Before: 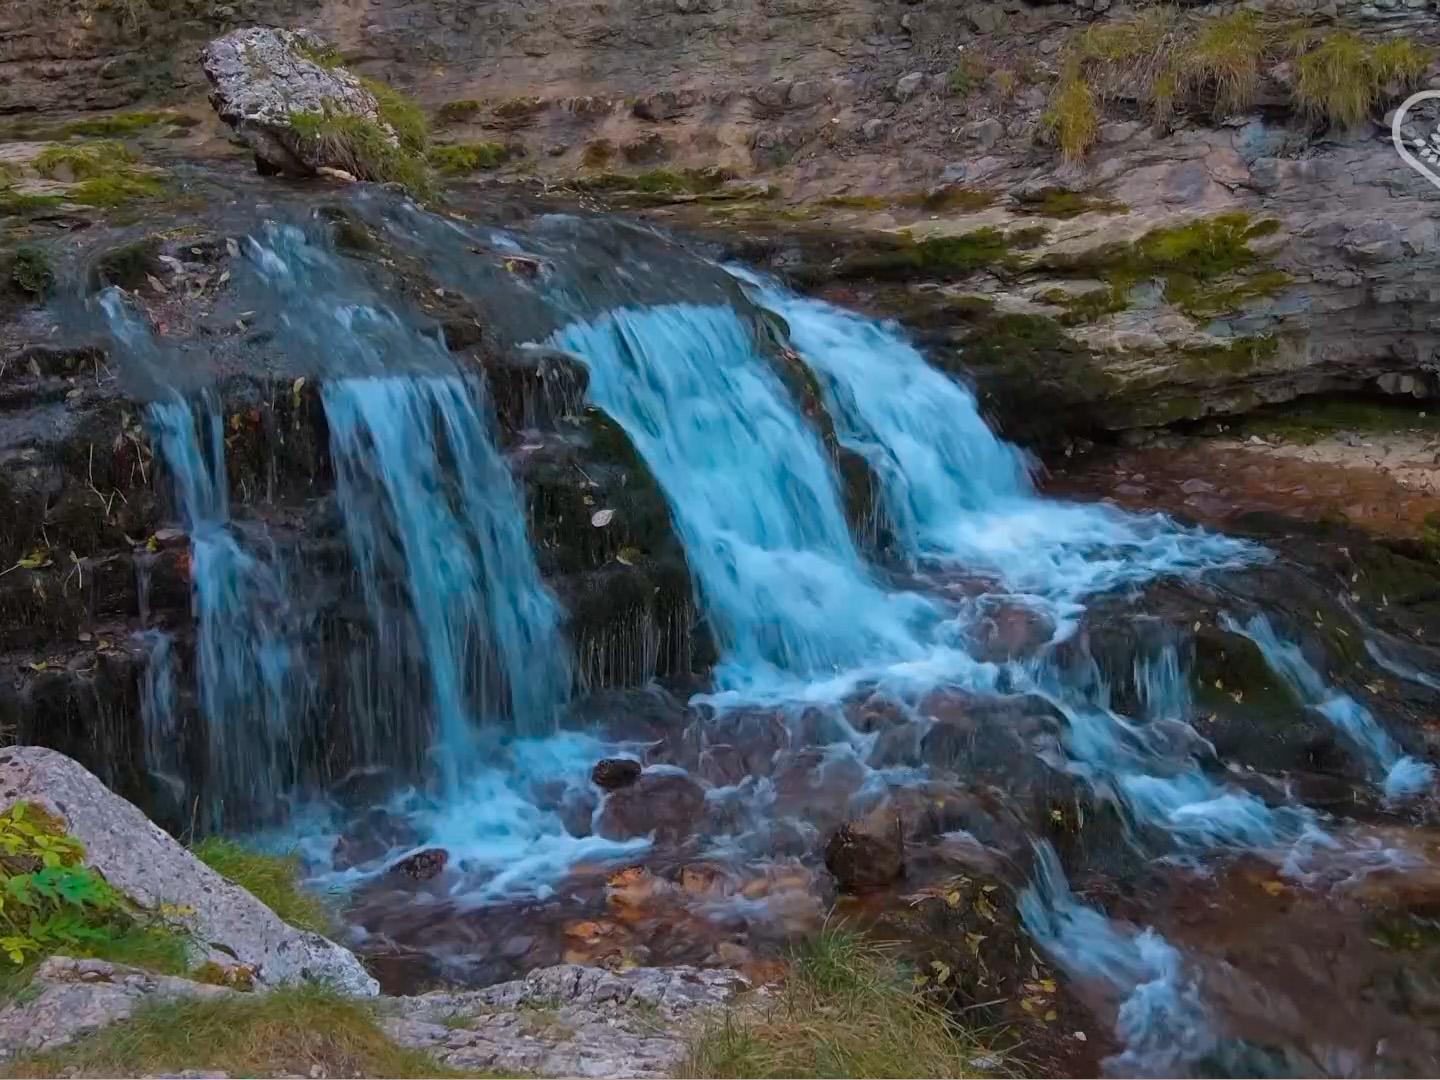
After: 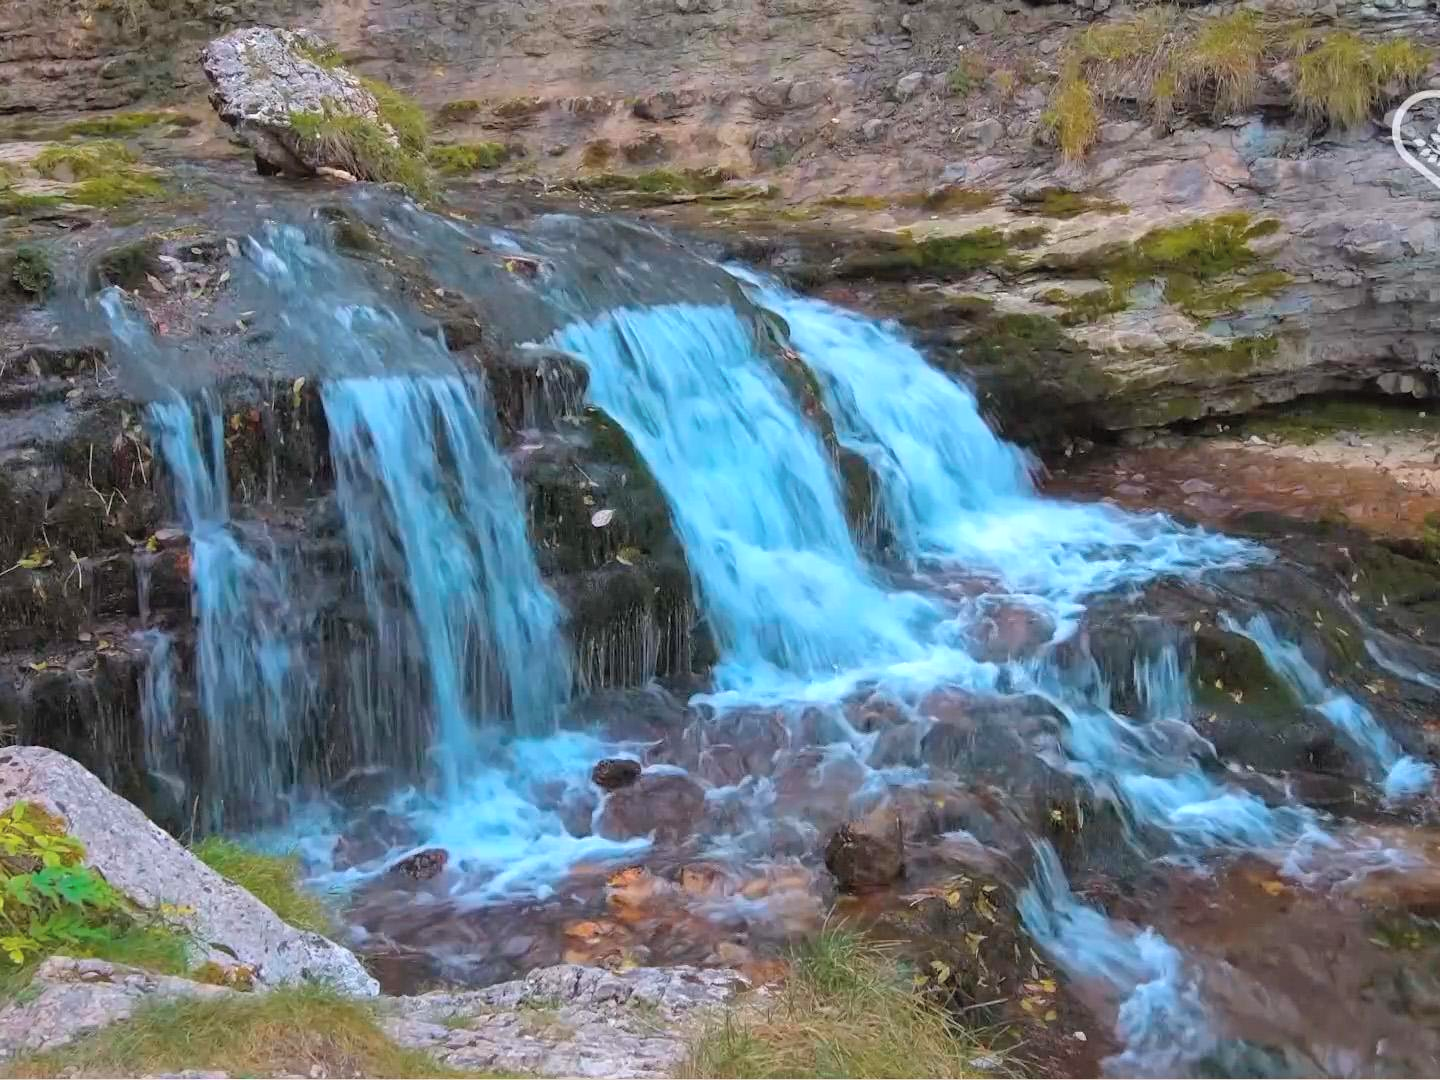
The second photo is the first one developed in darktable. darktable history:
contrast brightness saturation: brightness 0.13
exposure: exposure 0.6 EV, compensate highlight preservation false
